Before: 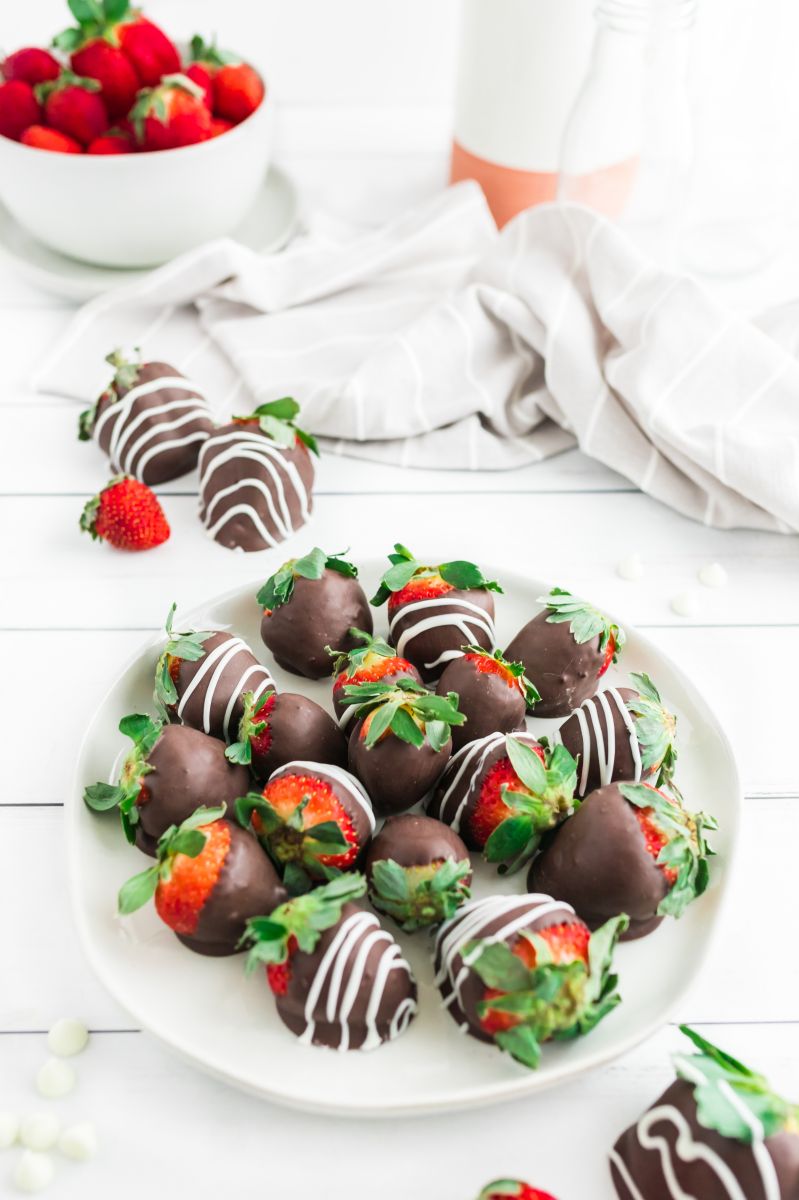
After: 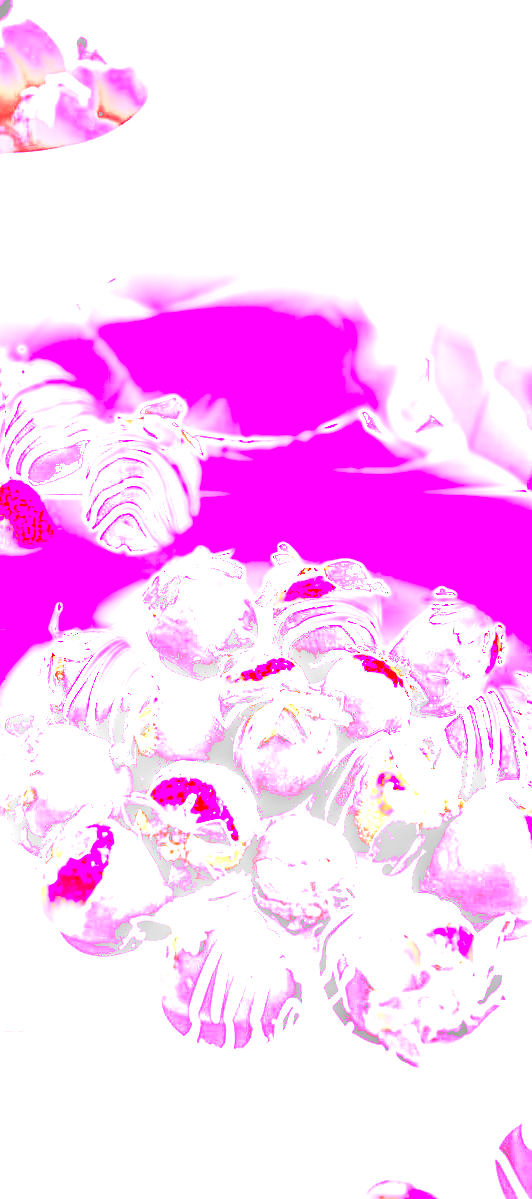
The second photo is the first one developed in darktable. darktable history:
levels: mode automatic, gray 50.8%
crop and rotate: left 14.436%, right 18.898%
sharpen: on, module defaults
local contrast: on, module defaults
color zones: curves: ch0 [(0, 0.5) (0.143, 0.5) (0.286, 0.456) (0.429, 0.5) (0.571, 0.5) (0.714, 0.5) (0.857, 0.5) (1, 0.5)]; ch1 [(0, 0.5) (0.143, 0.5) (0.286, 0.422) (0.429, 0.5) (0.571, 0.5) (0.714, 0.5) (0.857, 0.5) (1, 0.5)]
contrast equalizer: octaves 7, y [[0.609, 0.611, 0.615, 0.613, 0.607, 0.603], [0.504, 0.498, 0.496, 0.499, 0.506, 0.516], [0 ×6], [0 ×6], [0 ×6]]
vignetting: fall-off start 70.97%, brightness -0.584, saturation -0.118, width/height ratio 1.333
white balance: red 8, blue 8
